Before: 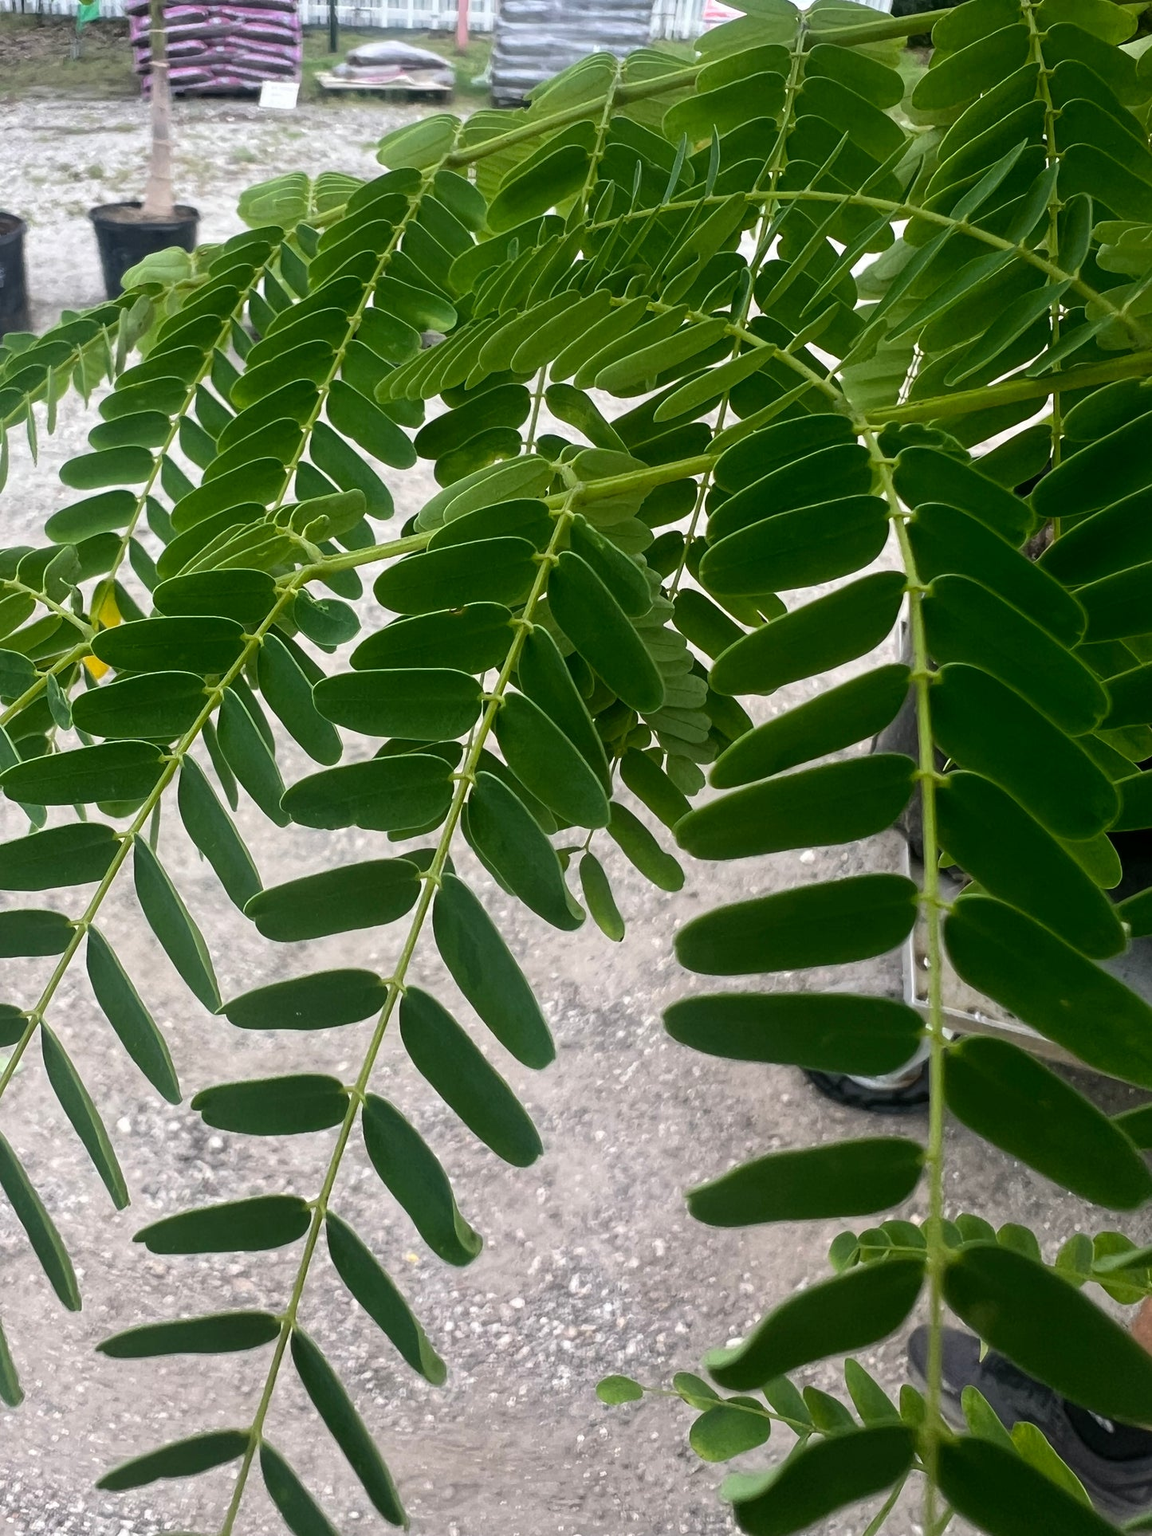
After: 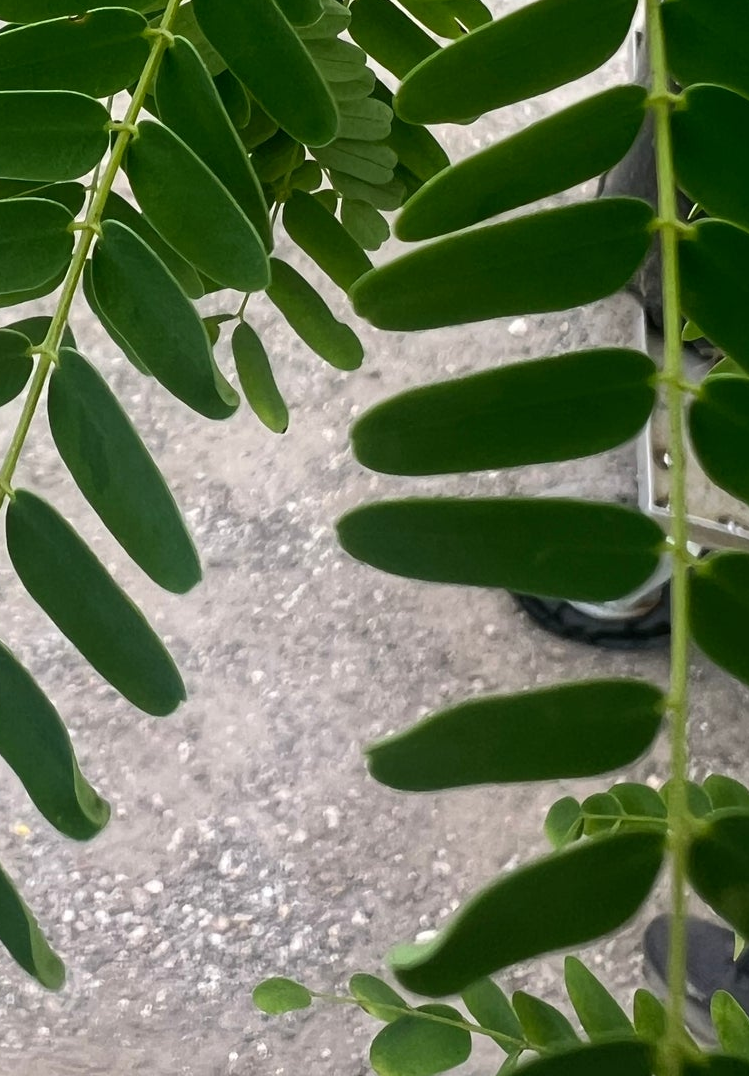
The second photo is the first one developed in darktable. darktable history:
crop: left 34.29%, top 38.828%, right 13.845%, bottom 5.297%
